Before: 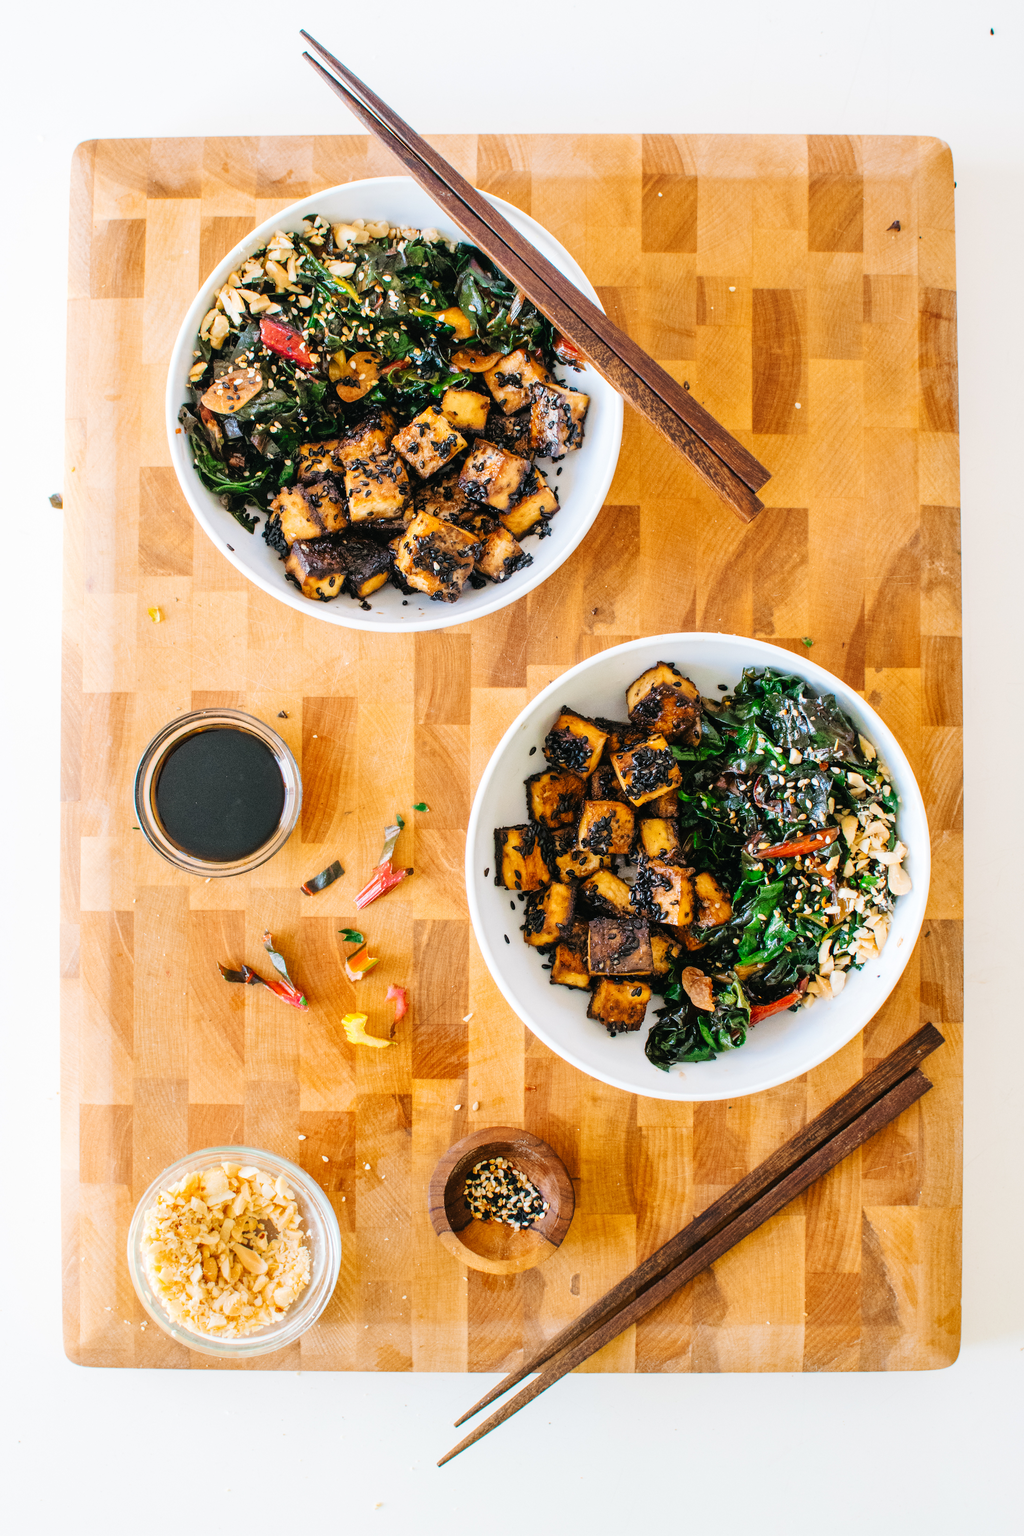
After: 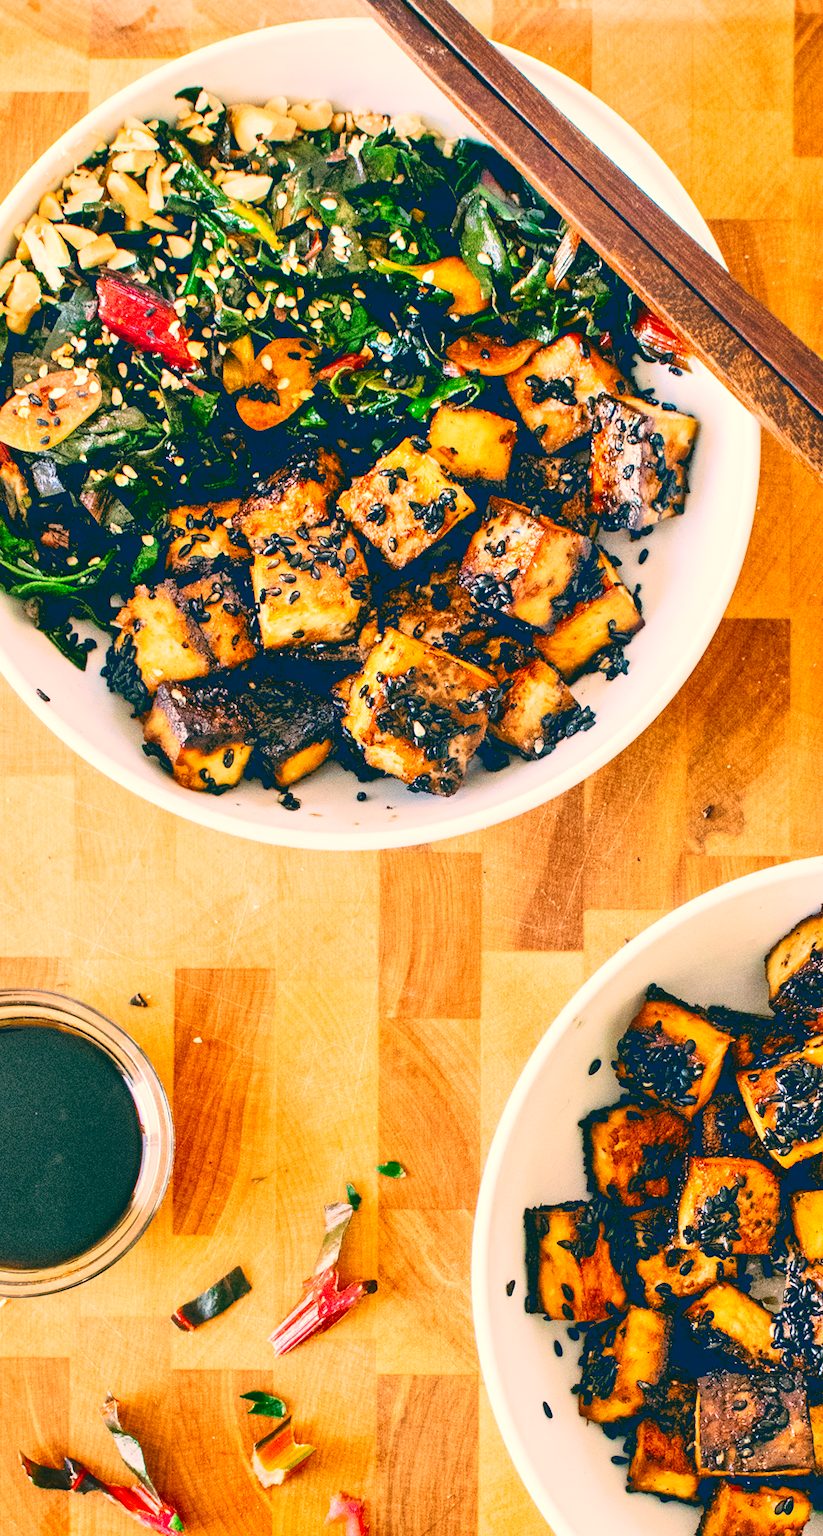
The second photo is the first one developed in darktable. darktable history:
color balance: lift [1.006, 0.985, 1.002, 1.015], gamma [1, 0.953, 1.008, 1.047], gain [1.076, 1.13, 1.004, 0.87]
crop: left 20.248%, top 10.86%, right 35.675%, bottom 34.321%
color correction: highlights a* 4.02, highlights b* 4.98, shadows a* -7.55, shadows b* 4.98
tone curve: curves: ch0 [(0, 0.028) (0.138, 0.156) (0.468, 0.516) (0.754, 0.823) (1, 1)], color space Lab, linked channels, preserve colors none
contrast brightness saturation: contrast 0.13, brightness -0.24, saturation 0.14
tone equalizer: -7 EV 0.15 EV, -6 EV 0.6 EV, -5 EV 1.15 EV, -4 EV 1.33 EV, -3 EV 1.15 EV, -2 EV 0.6 EV, -1 EV 0.15 EV, mask exposure compensation -0.5 EV
